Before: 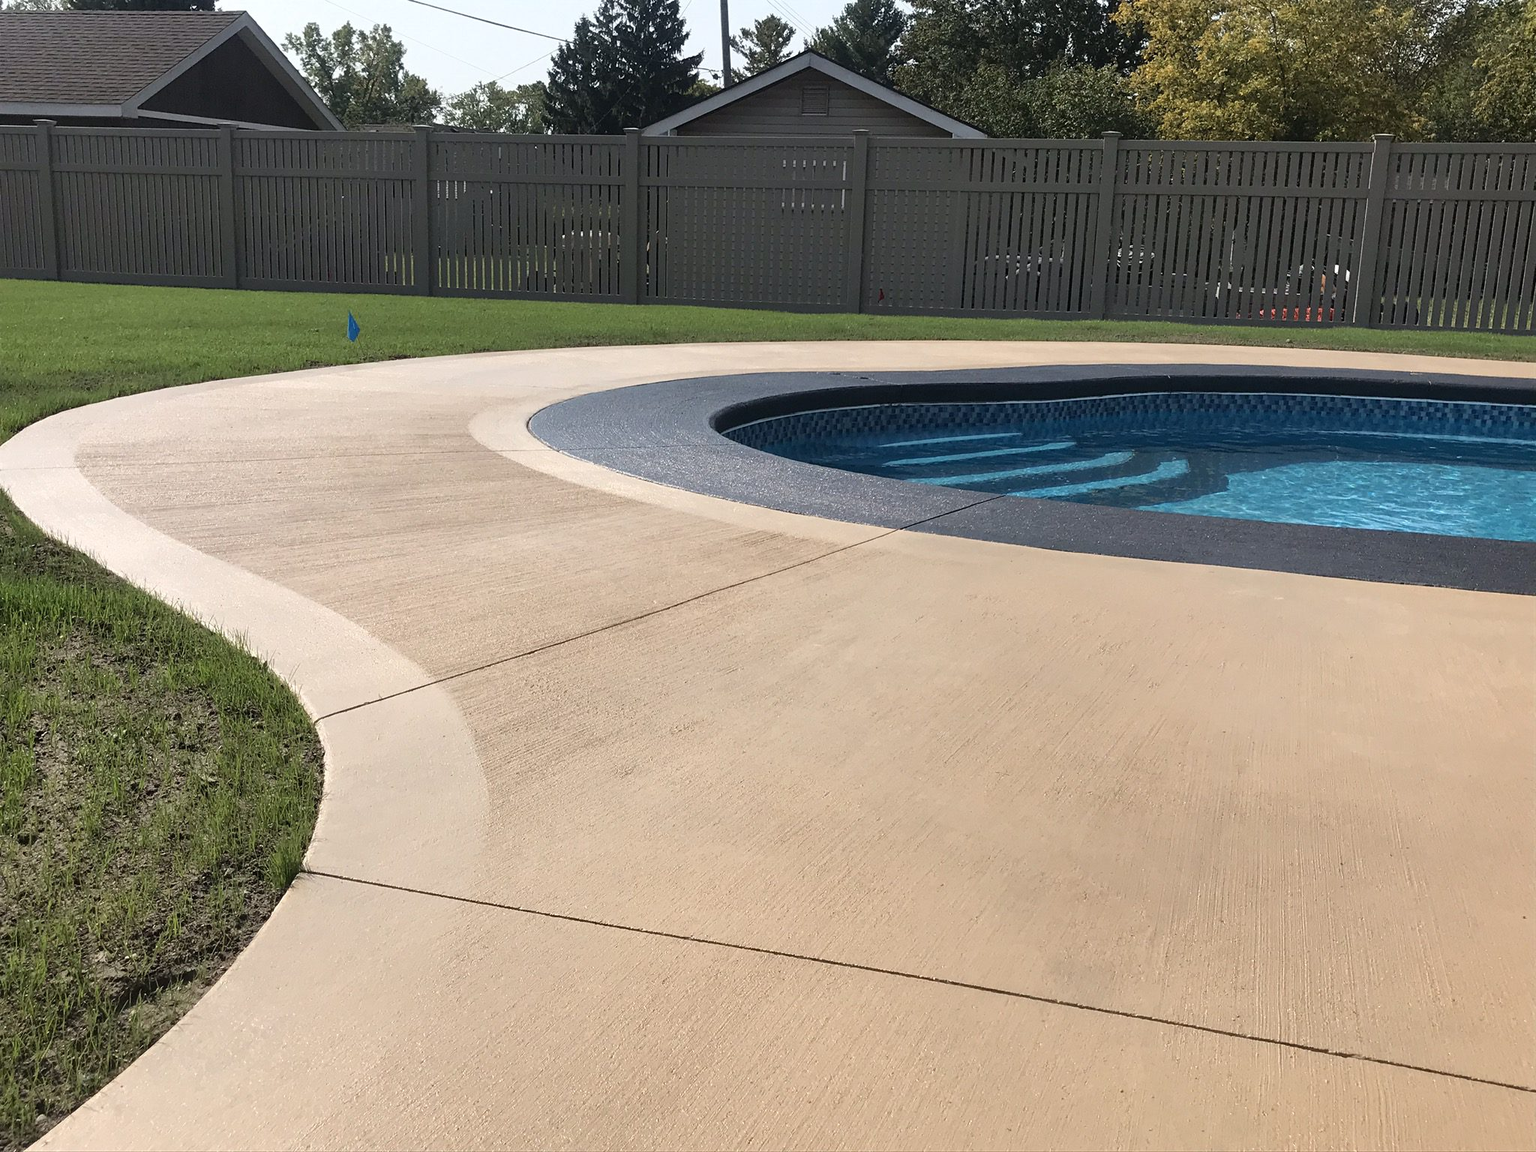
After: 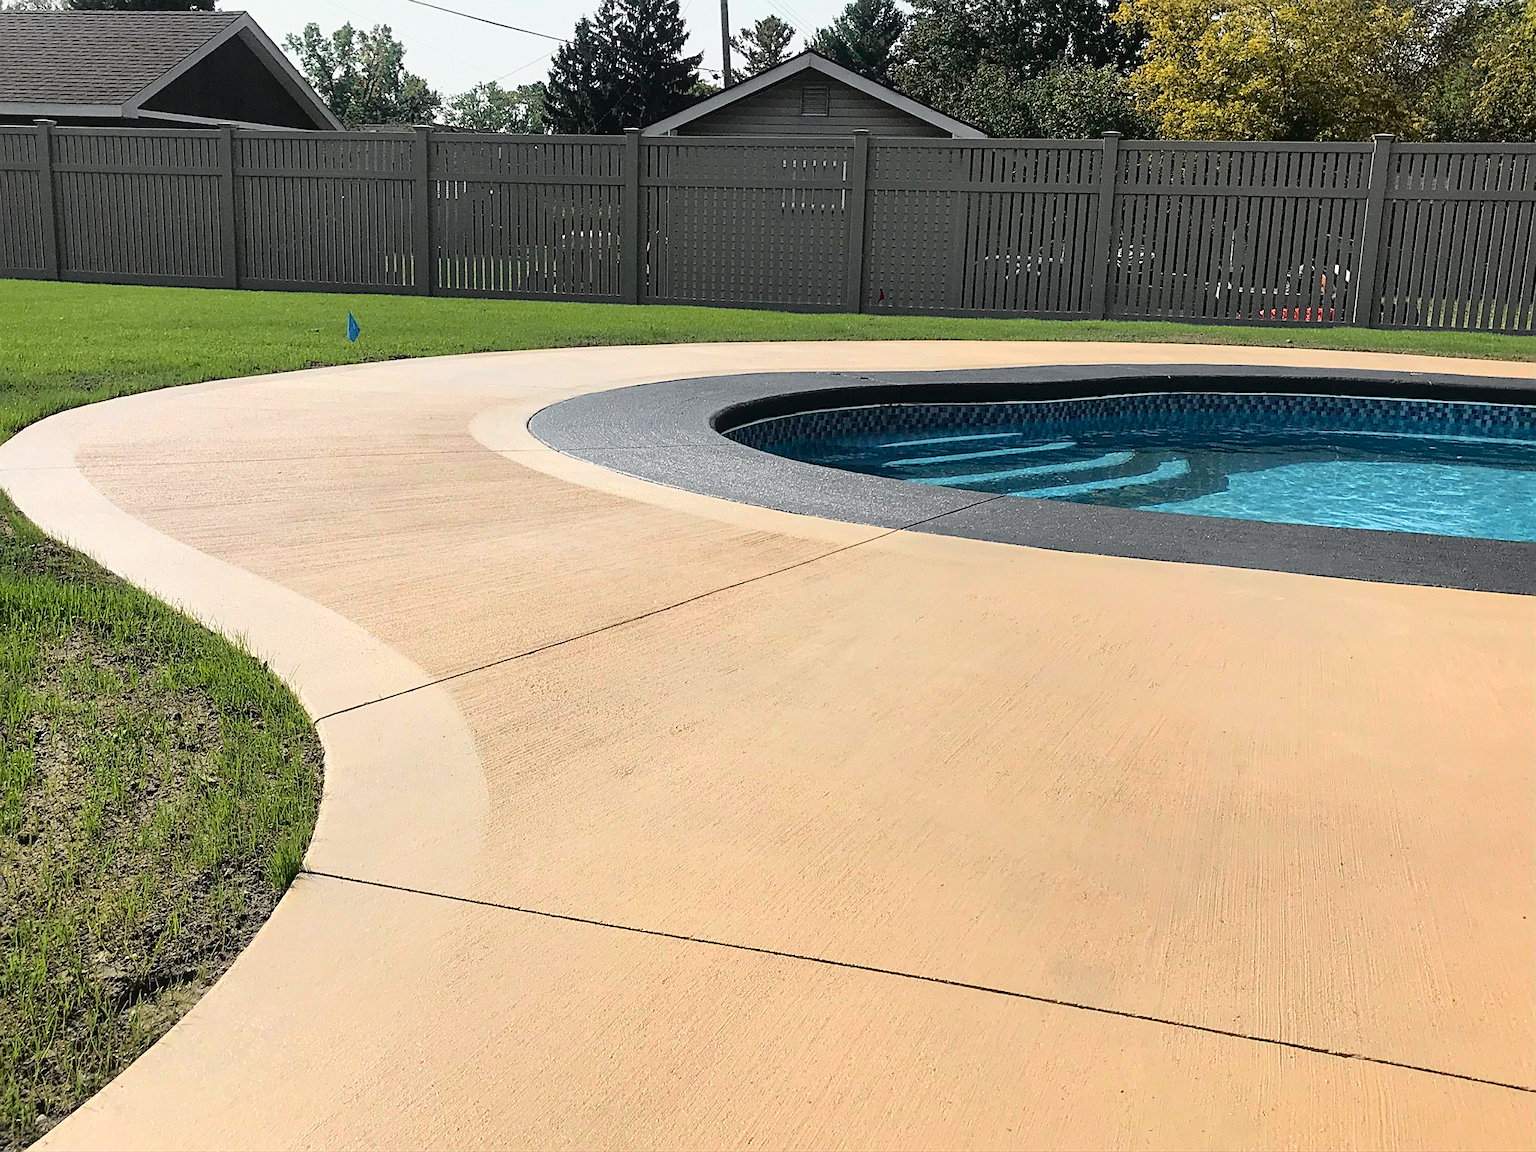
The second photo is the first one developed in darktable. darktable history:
sharpen: on, module defaults
white balance: red 1.009, blue 0.985
tone curve: curves: ch0 [(0, 0) (0.135, 0.09) (0.326, 0.386) (0.489, 0.573) (0.663, 0.749) (0.854, 0.897) (1, 0.974)]; ch1 [(0, 0) (0.366, 0.367) (0.475, 0.453) (0.494, 0.493) (0.504, 0.497) (0.544, 0.569) (0.562, 0.605) (0.622, 0.694) (1, 1)]; ch2 [(0, 0) (0.333, 0.346) (0.375, 0.375) (0.424, 0.43) (0.476, 0.492) (0.502, 0.503) (0.533, 0.534) (0.572, 0.603) (0.605, 0.656) (0.641, 0.709) (1, 1)], color space Lab, independent channels, preserve colors none
